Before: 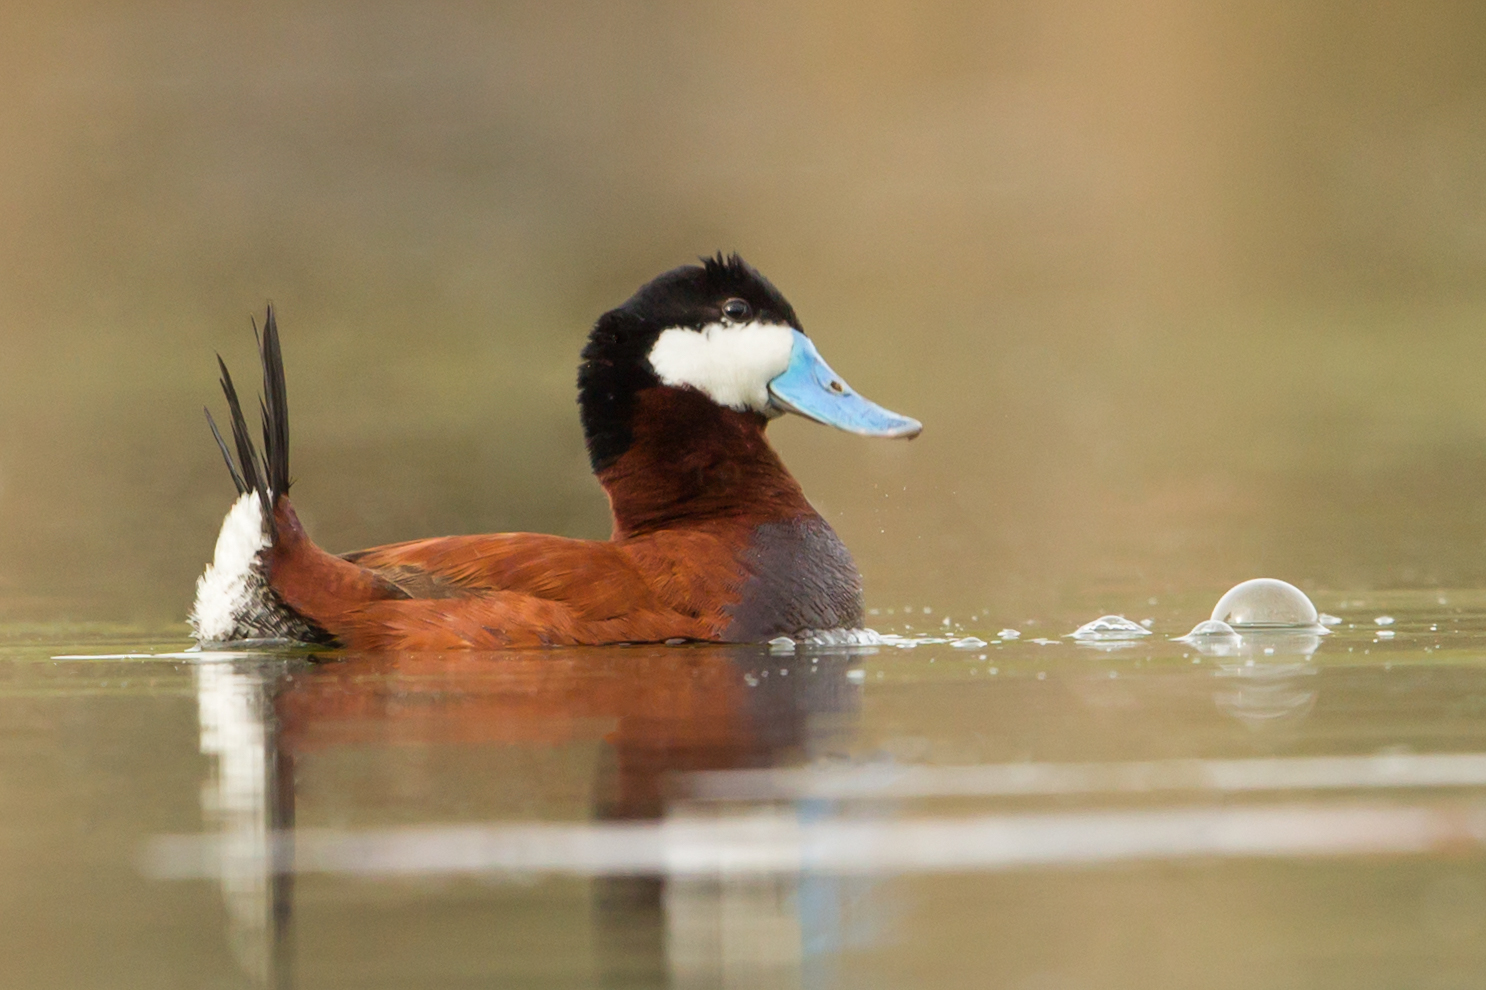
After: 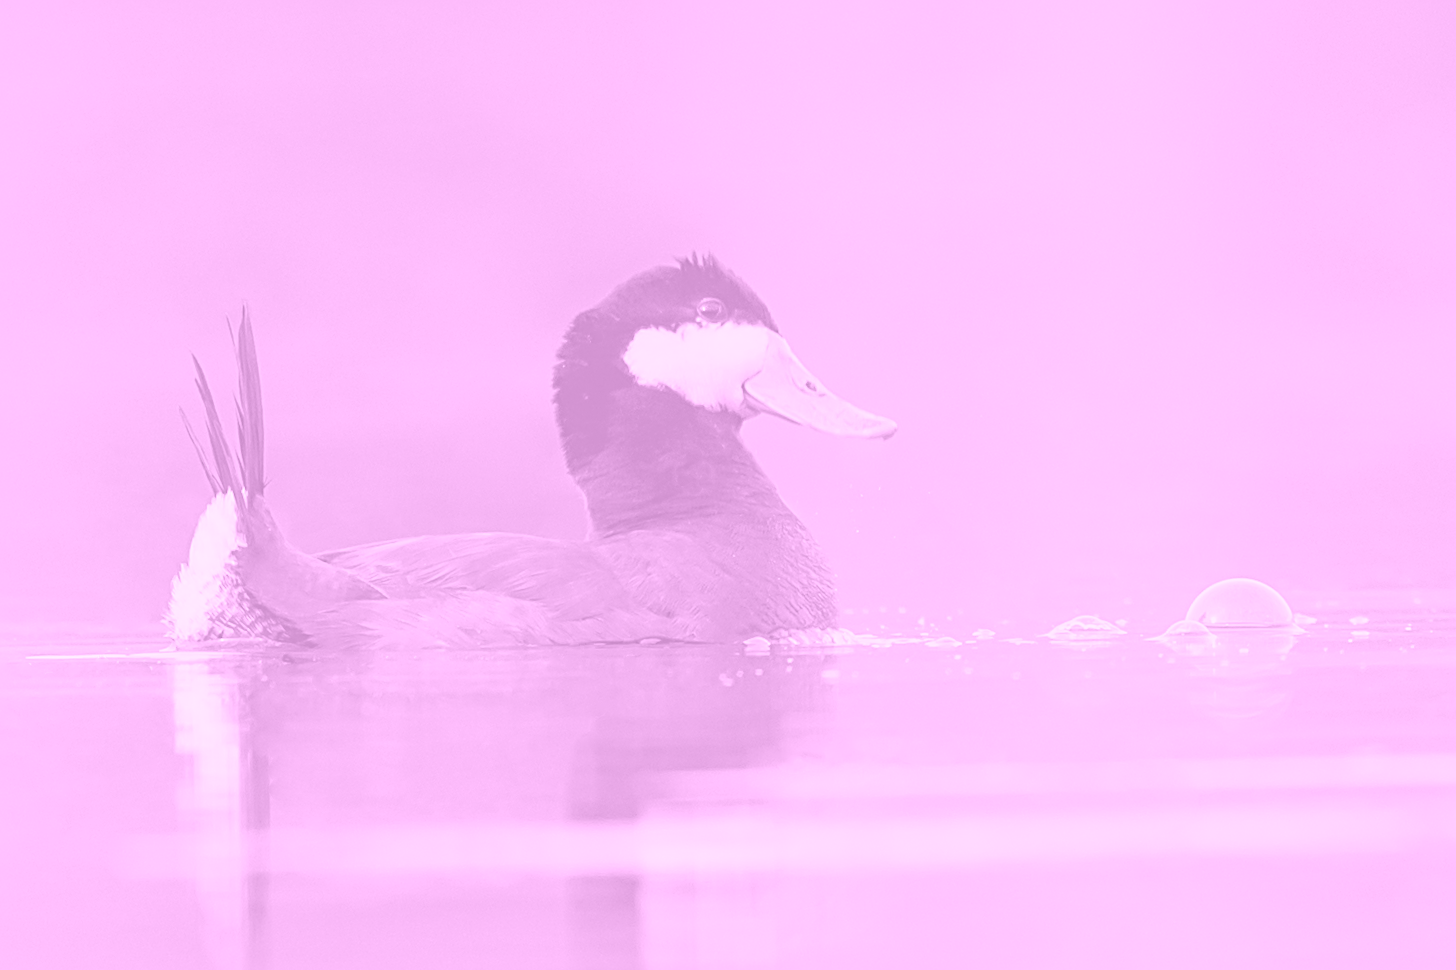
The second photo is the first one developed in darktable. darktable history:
sharpen: radius 2.584, amount 0.688
haze removal: compatibility mode true, adaptive false
crop: left 1.743%, right 0.268%, bottom 2.011%
colorize: hue 331.2°, saturation 75%, source mix 30.28%, lightness 70.52%, version 1
